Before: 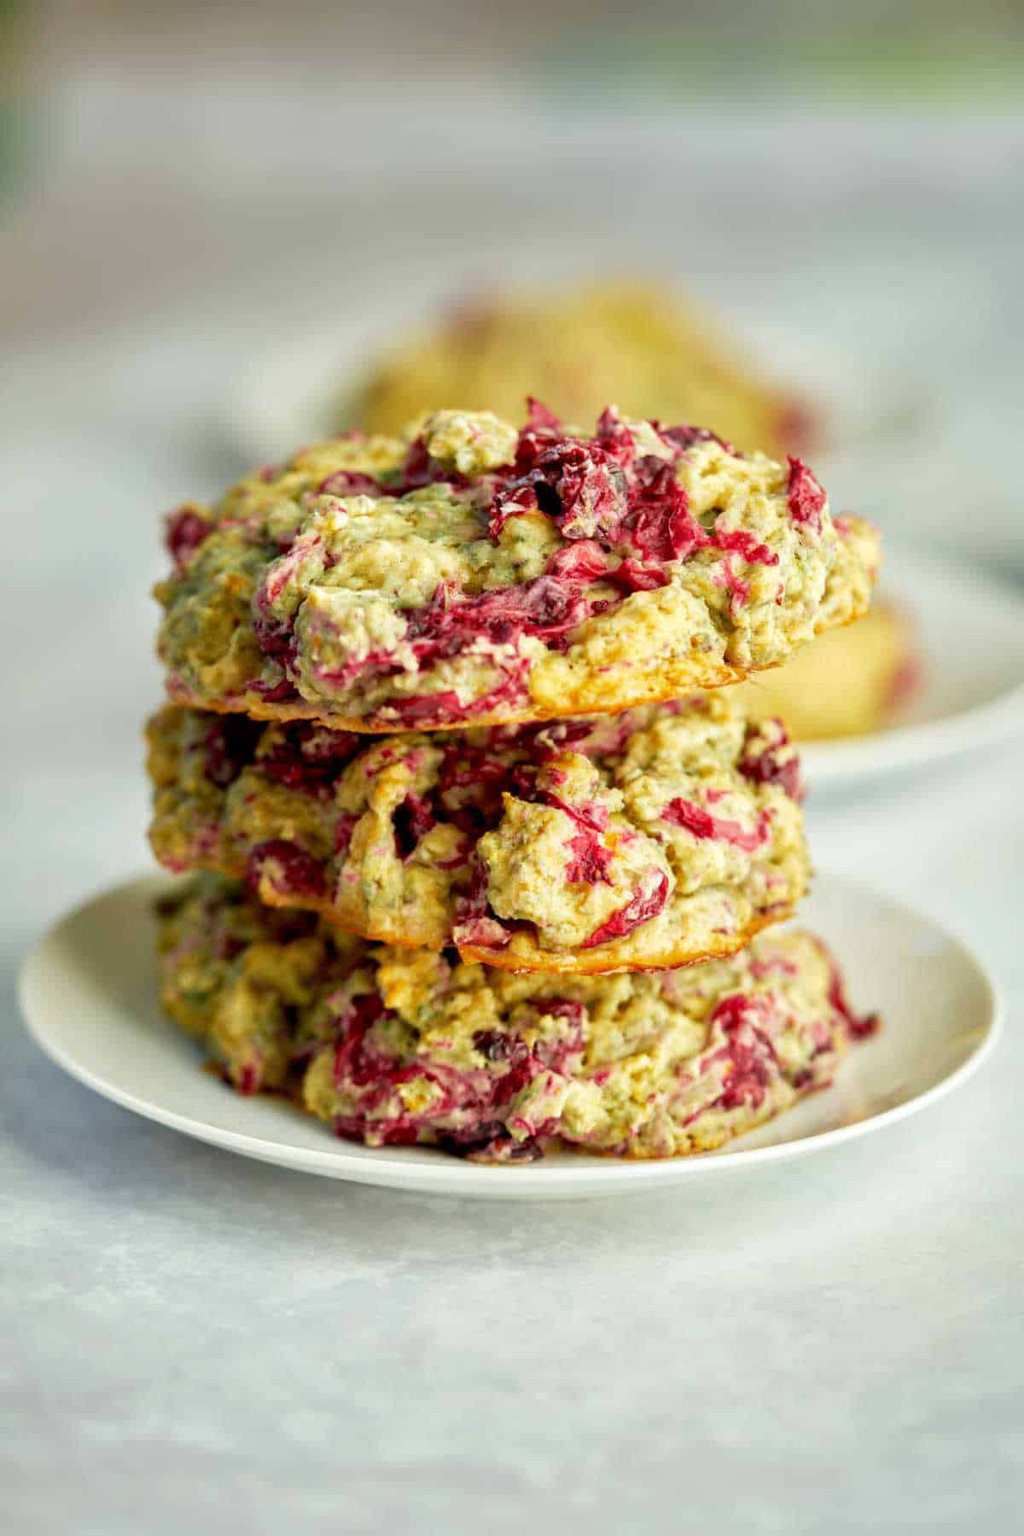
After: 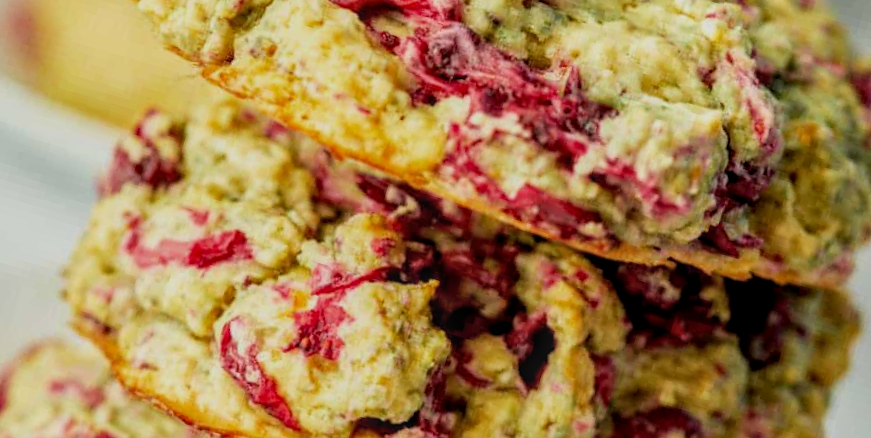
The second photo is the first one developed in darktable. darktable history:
crop and rotate: angle 16.12°, top 30.835%, bottom 35.653%
filmic rgb: black relative exposure -7.65 EV, white relative exposure 4.56 EV, hardness 3.61, color science v6 (2022)
local contrast: highlights 0%, shadows 0%, detail 133%
